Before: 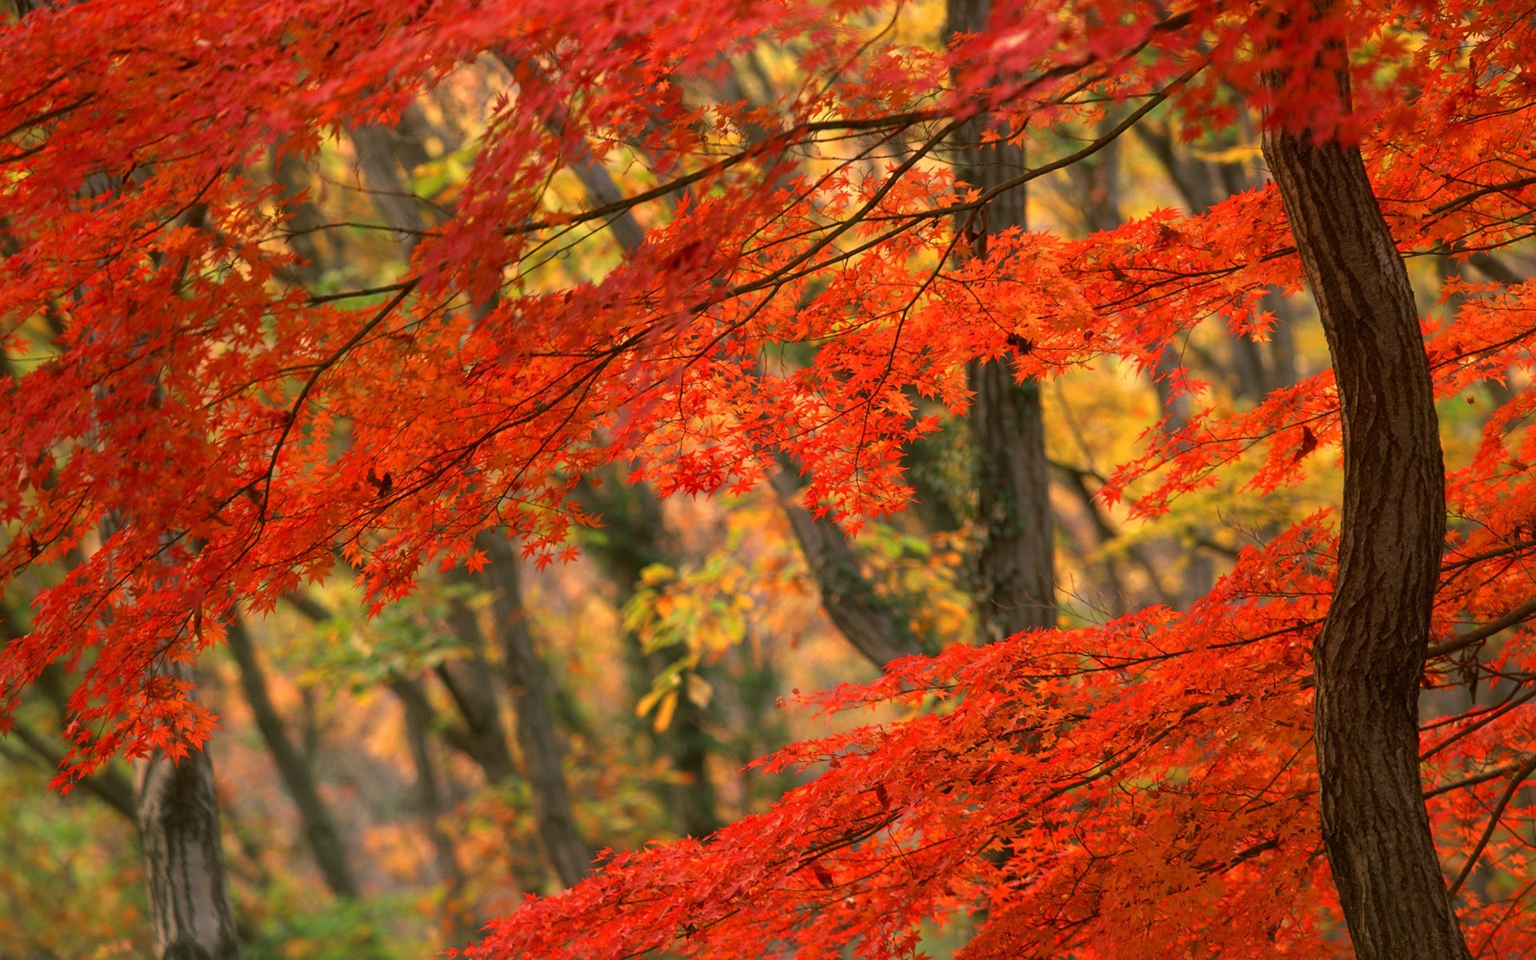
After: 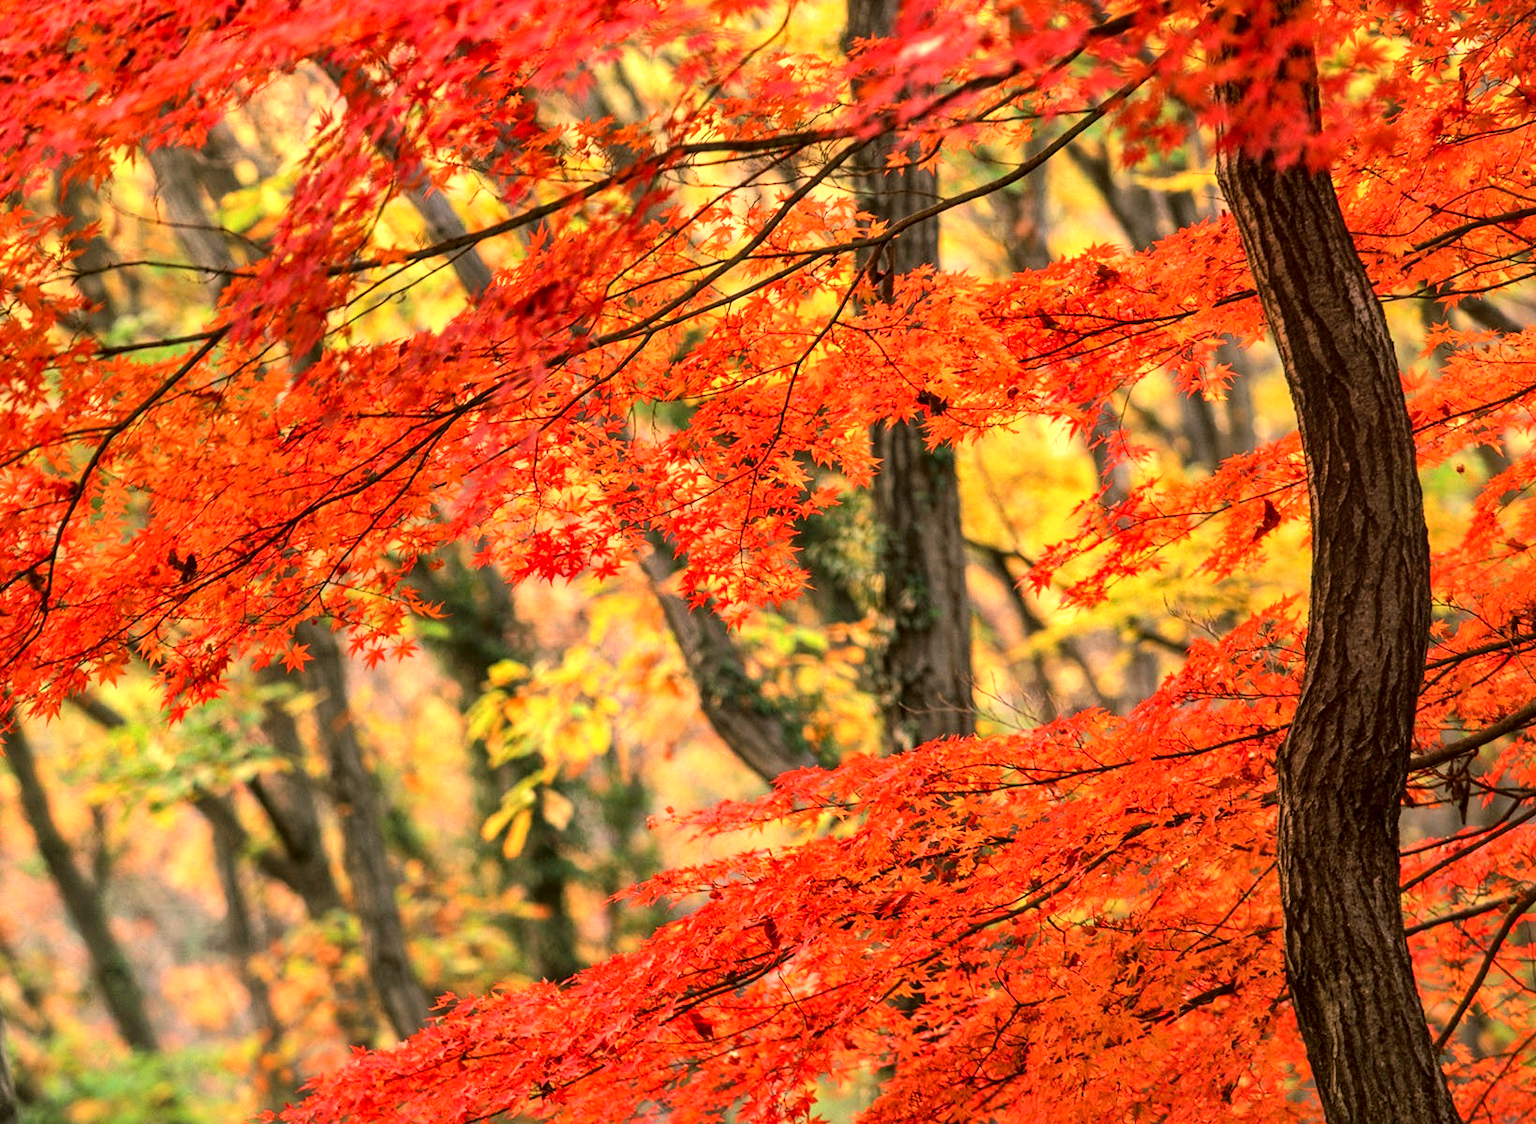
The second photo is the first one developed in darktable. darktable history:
local contrast: detail 130%
exposure: exposure 0.558 EV, compensate exposure bias true, compensate highlight preservation false
levels: levels [0, 0.492, 0.984]
crop and rotate: left 14.588%
base curve: curves: ch0 [(0, 0) (0.032, 0.025) (0.121, 0.166) (0.206, 0.329) (0.605, 0.79) (1, 1)]
shadows and highlights: low approximation 0.01, soften with gaussian
